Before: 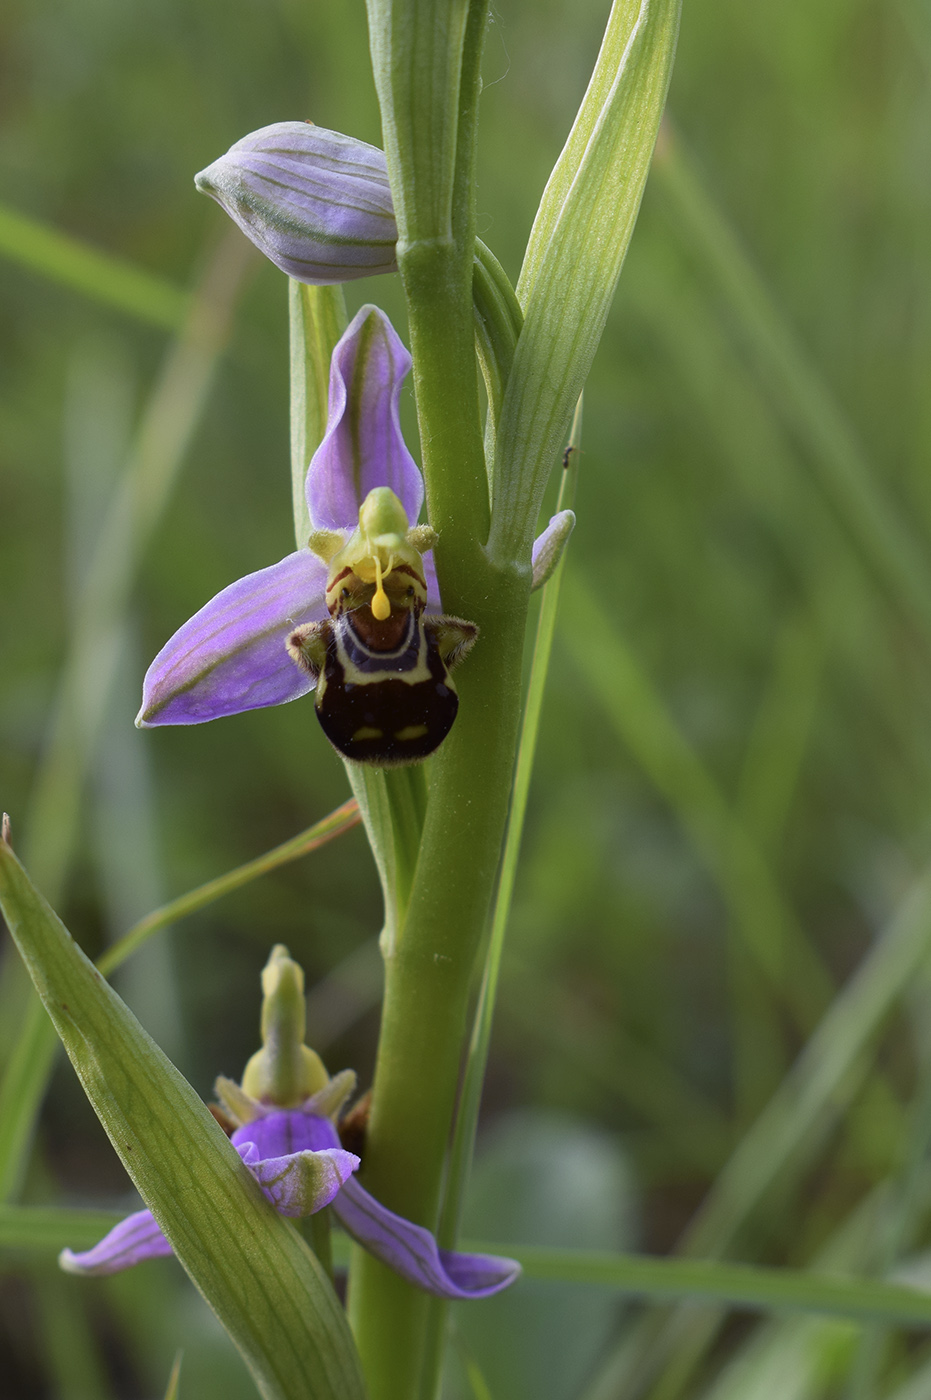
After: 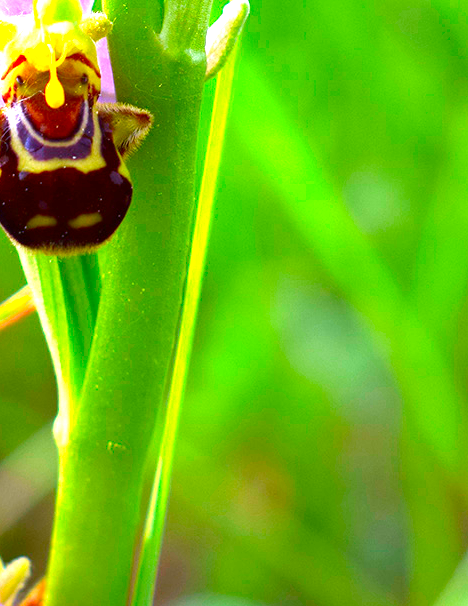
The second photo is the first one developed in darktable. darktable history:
color correction: saturation 1.8
velvia: strength 15%
exposure: exposure 2.04 EV, compensate highlight preservation false
rotate and perspective: automatic cropping original format, crop left 0, crop top 0
crop: left 35.03%, top 36.625%, right 14.663%, bottom 20.057%
